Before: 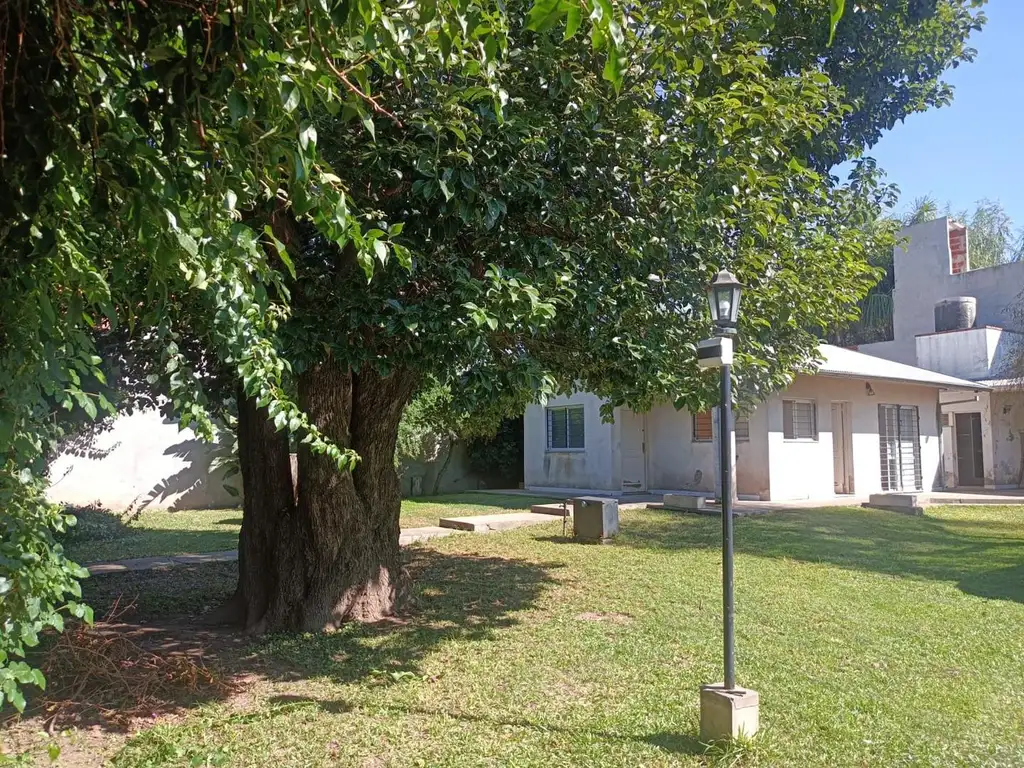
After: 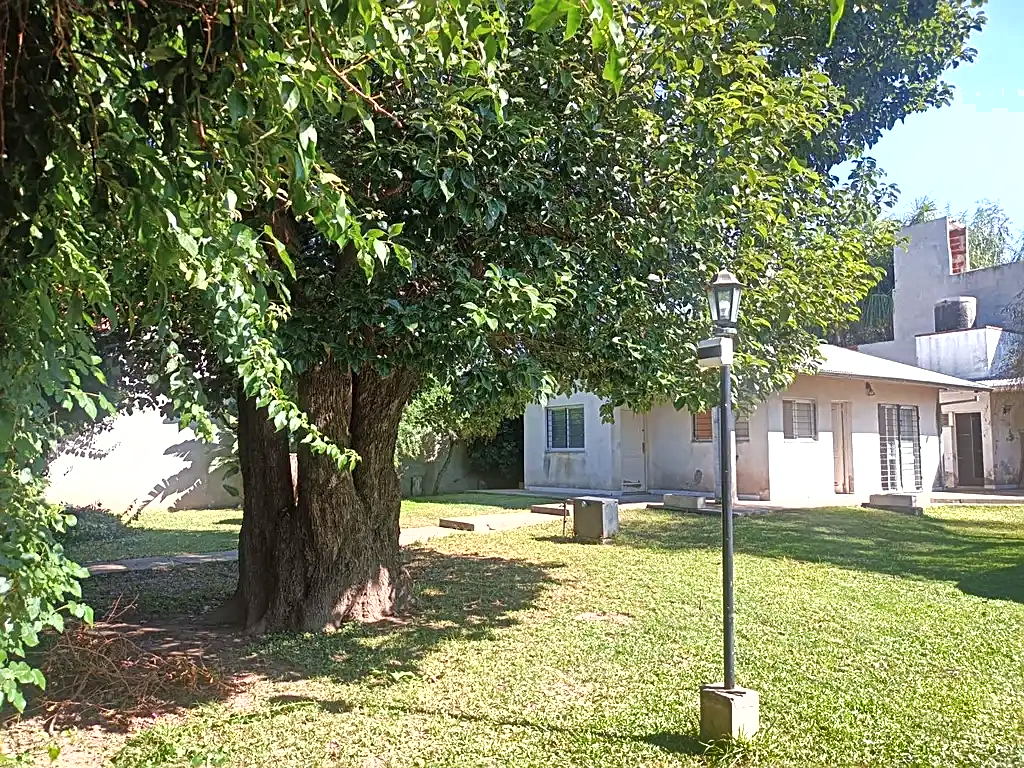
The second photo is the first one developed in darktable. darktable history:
sharpen: on, module defaults
exposure: exposure 0.654 EV, compensate highlight preservation false
shadows and highlights: radius 169.77, shadows 26.94, white point adjustment 3.14, highlights -68.71, highlights color adjustment 52.99%, soften with gaussian
